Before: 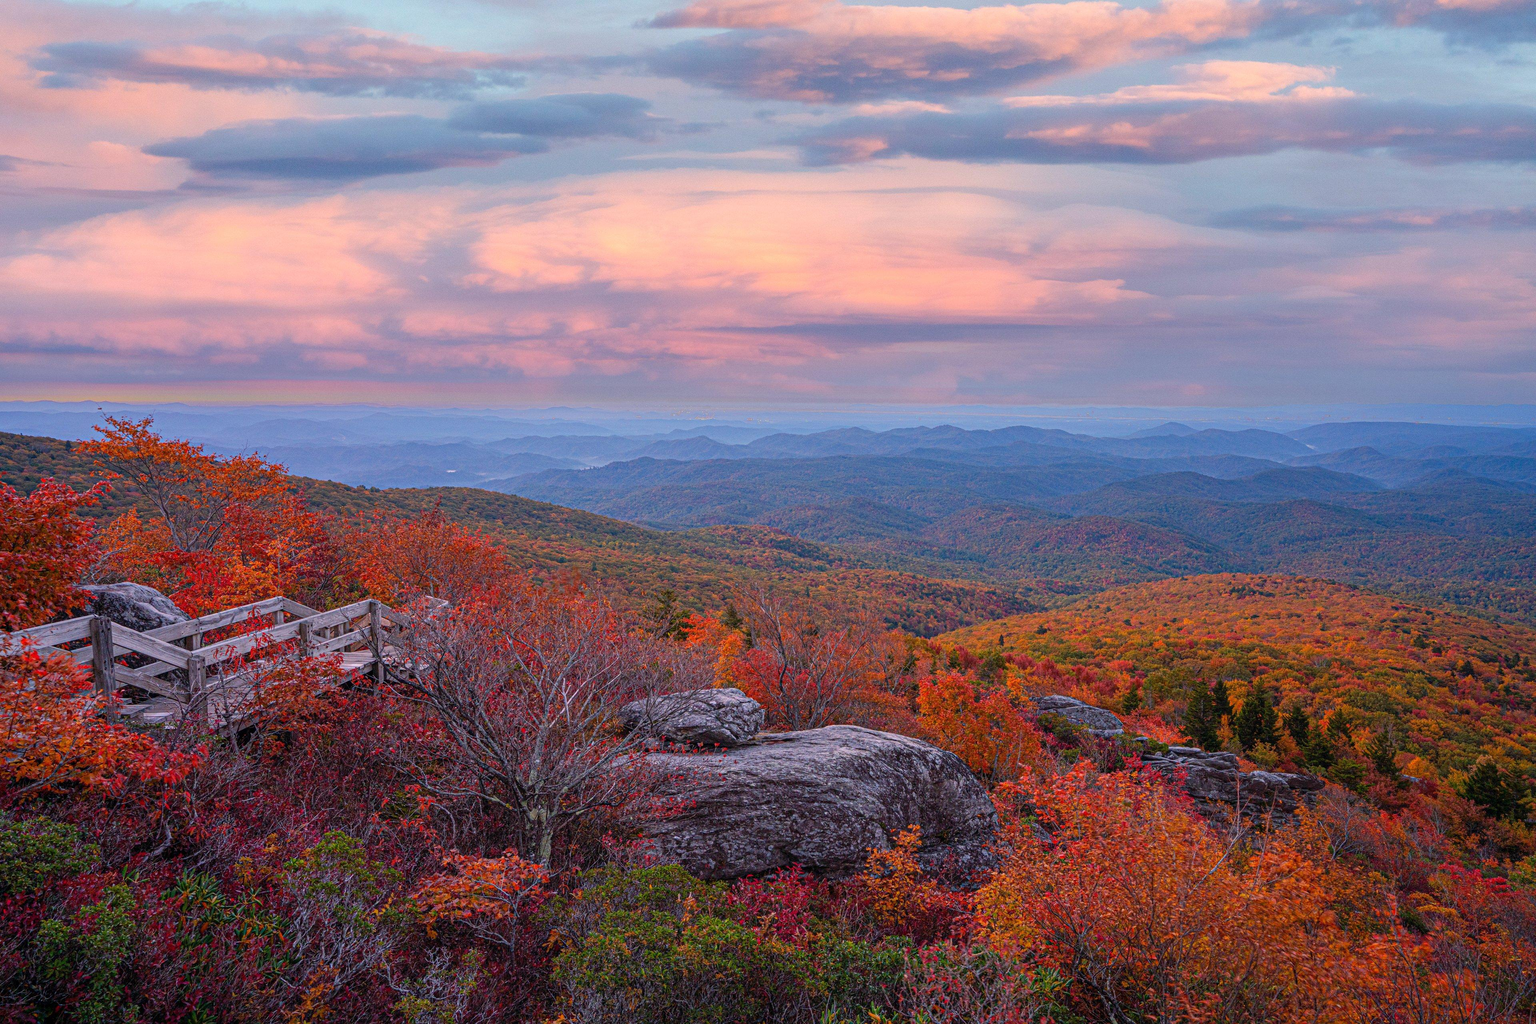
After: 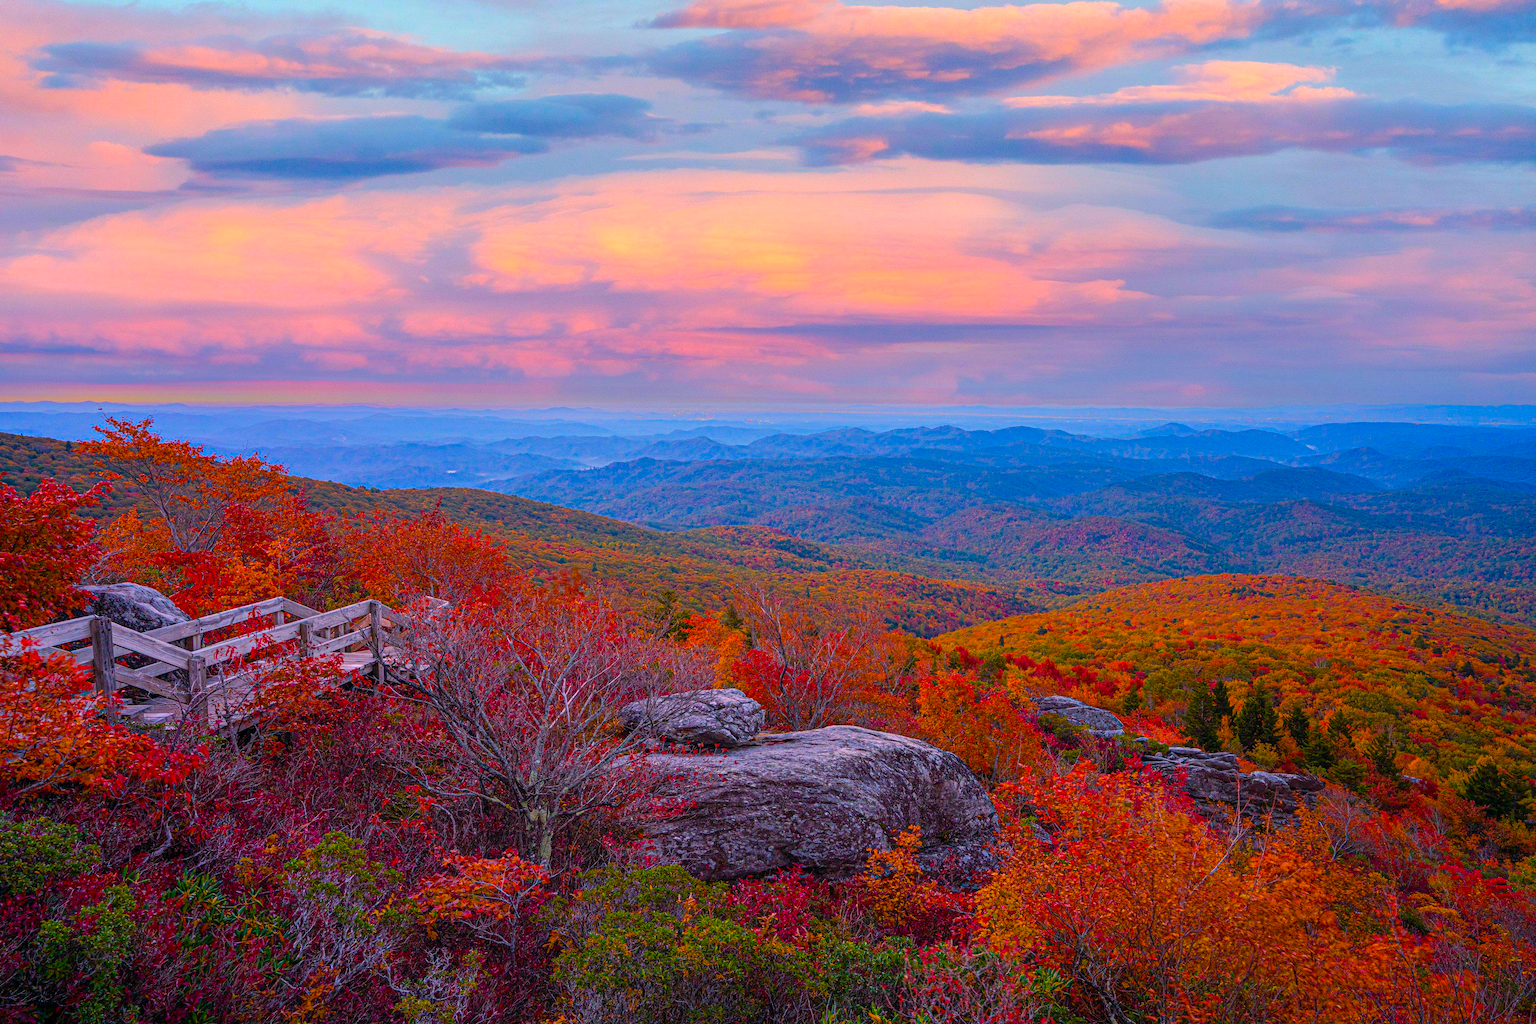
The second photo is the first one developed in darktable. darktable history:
white balance: emerald 1
color balance rgb: linear chroma grading › global chroma 23.15%, perceptual saturation grading › global saturation 28.7%, perceptual saturation grading › mid-tones 12.04%, perceptual saturation grading › shadows 10.19%, global vibrance 22.22%
